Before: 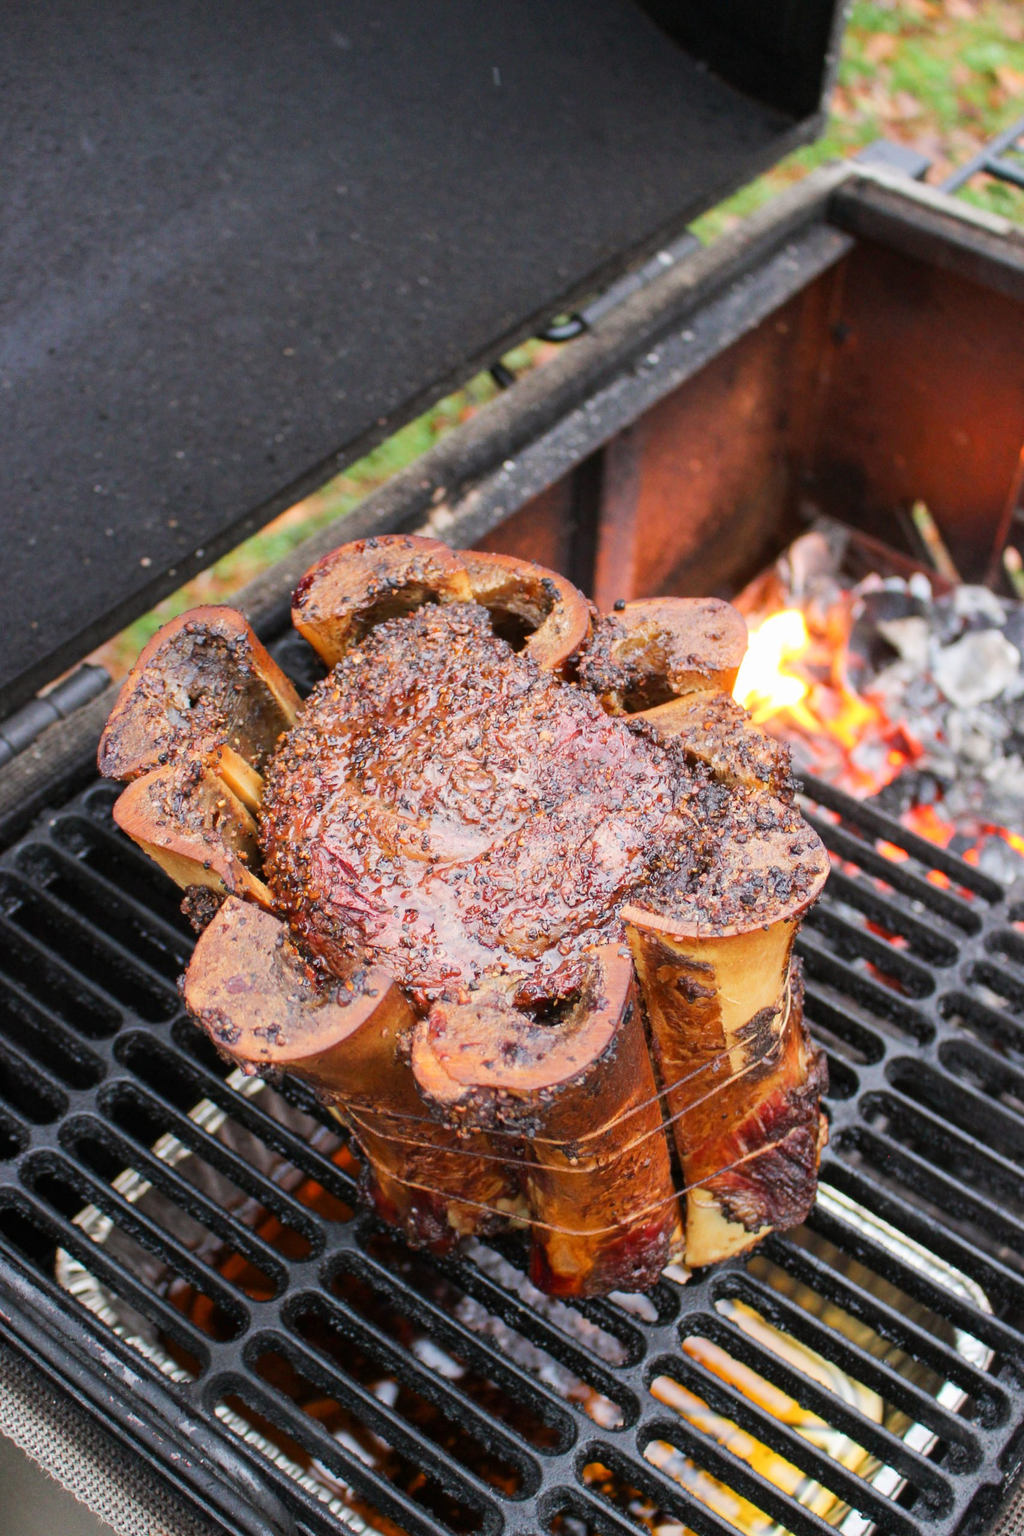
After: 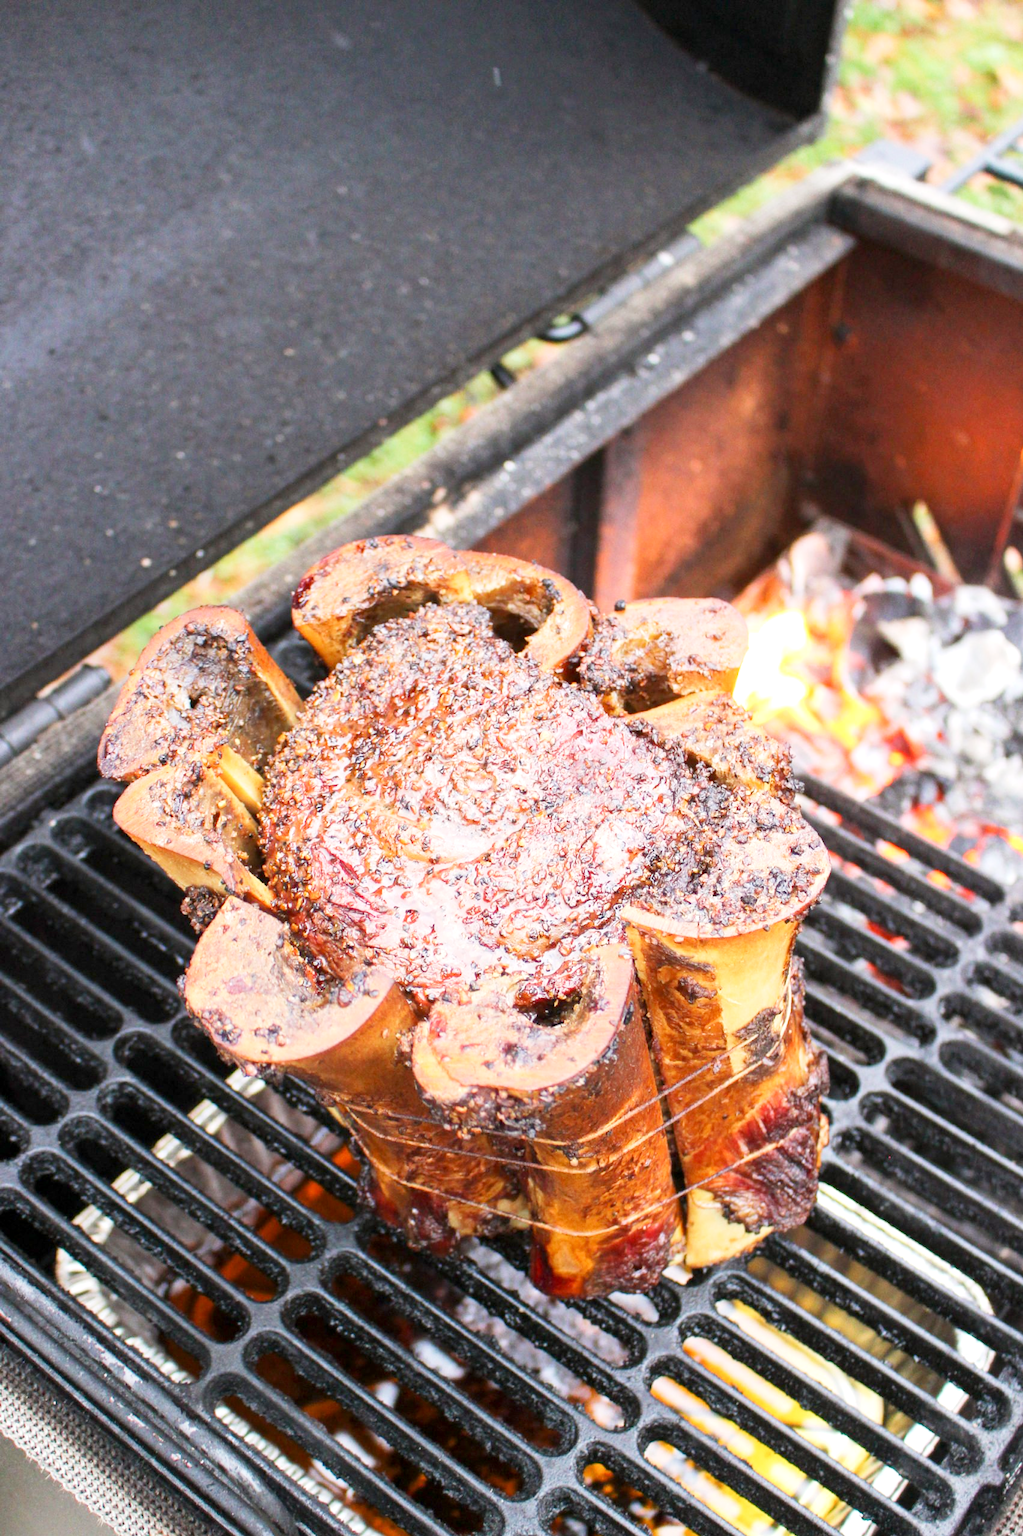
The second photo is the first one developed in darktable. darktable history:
exposure: black level correction 0.001, exposure 0.5 EV, compensate exposure bias true, compensate highlight preservation false
base curve: curves: ch0 [(0, 0) (0.204, 0.334) (0.55, 0.733) (1, 1)], preserve colors none
